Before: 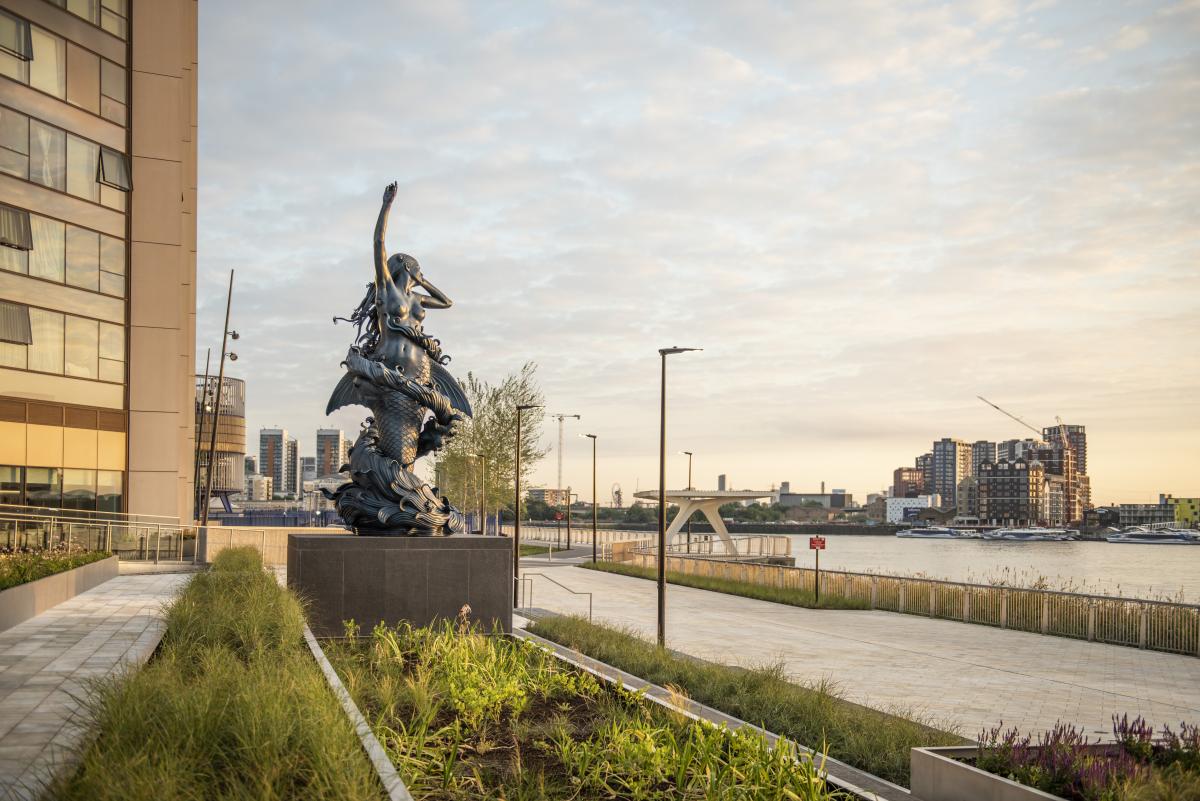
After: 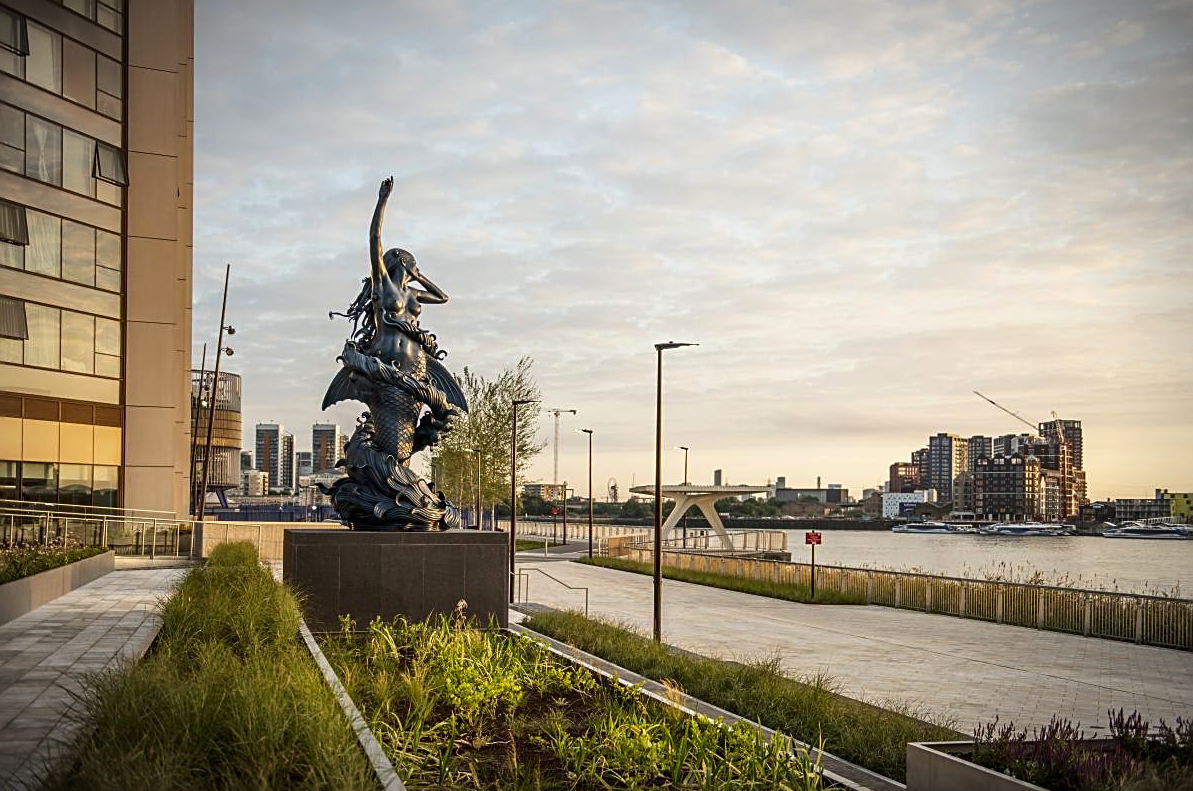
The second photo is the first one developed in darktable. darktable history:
contrast brightness saturation: contrast 0.068, brightness -0.143, saturation 0.107
vignetting: fall-off start 86.88%, automatic ratio true, unbound false
crop: left 0.415%, top 0.743%, right 0.156%, bottom 0.422%
sharpen: on, module defaults
